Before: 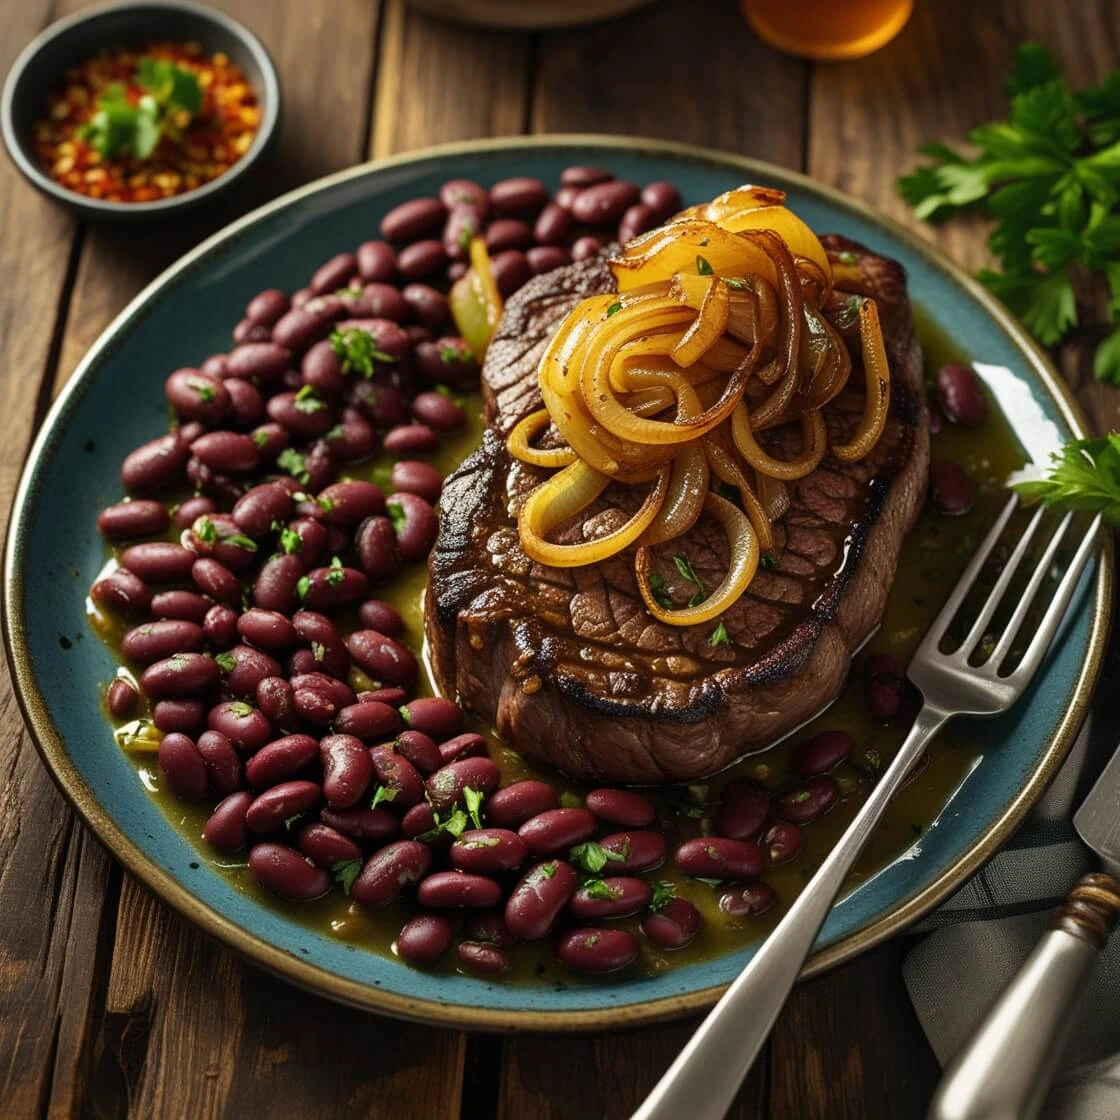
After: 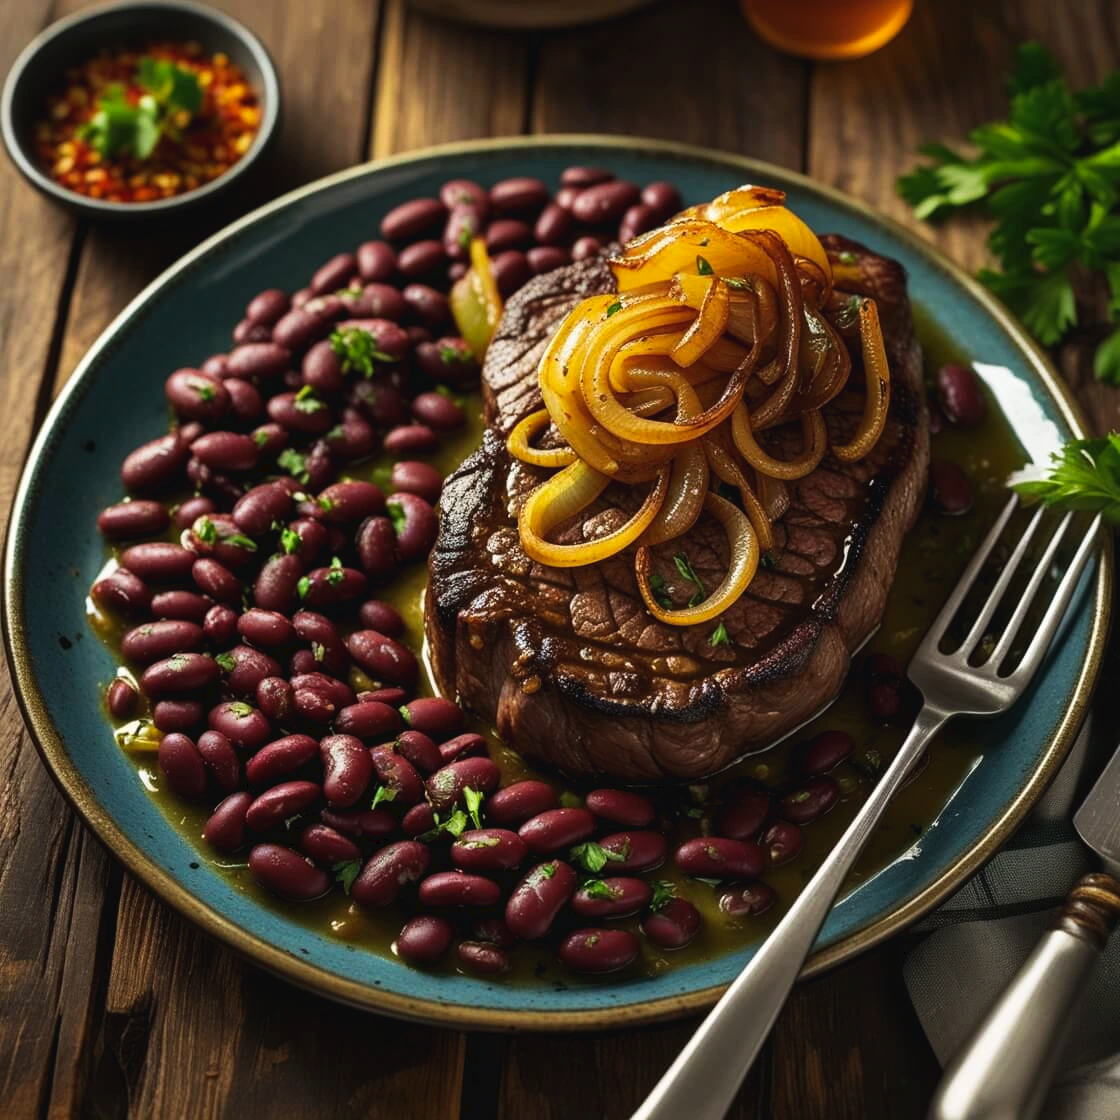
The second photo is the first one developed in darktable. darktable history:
tone curve: curves: ch0 [(0, 0) (0.003, 0.038) (0.011, 0.035) (0.025, 0.03) (0.044, 0.044) (0.069, 0.062) (0.1, 0.087) (0.136, 0.114) (0.177, 0.15) (0.224, 0.193) (0.277, 0.242) (0.335, 0.299) (0.399, 0.361) (0.468, 0.437) (0.543, 0.521) (0.623, 0.614) (0.709, 0.717) (0.801, 0.817) (0.898, 0.913) (1, 1)], preserve colors none
